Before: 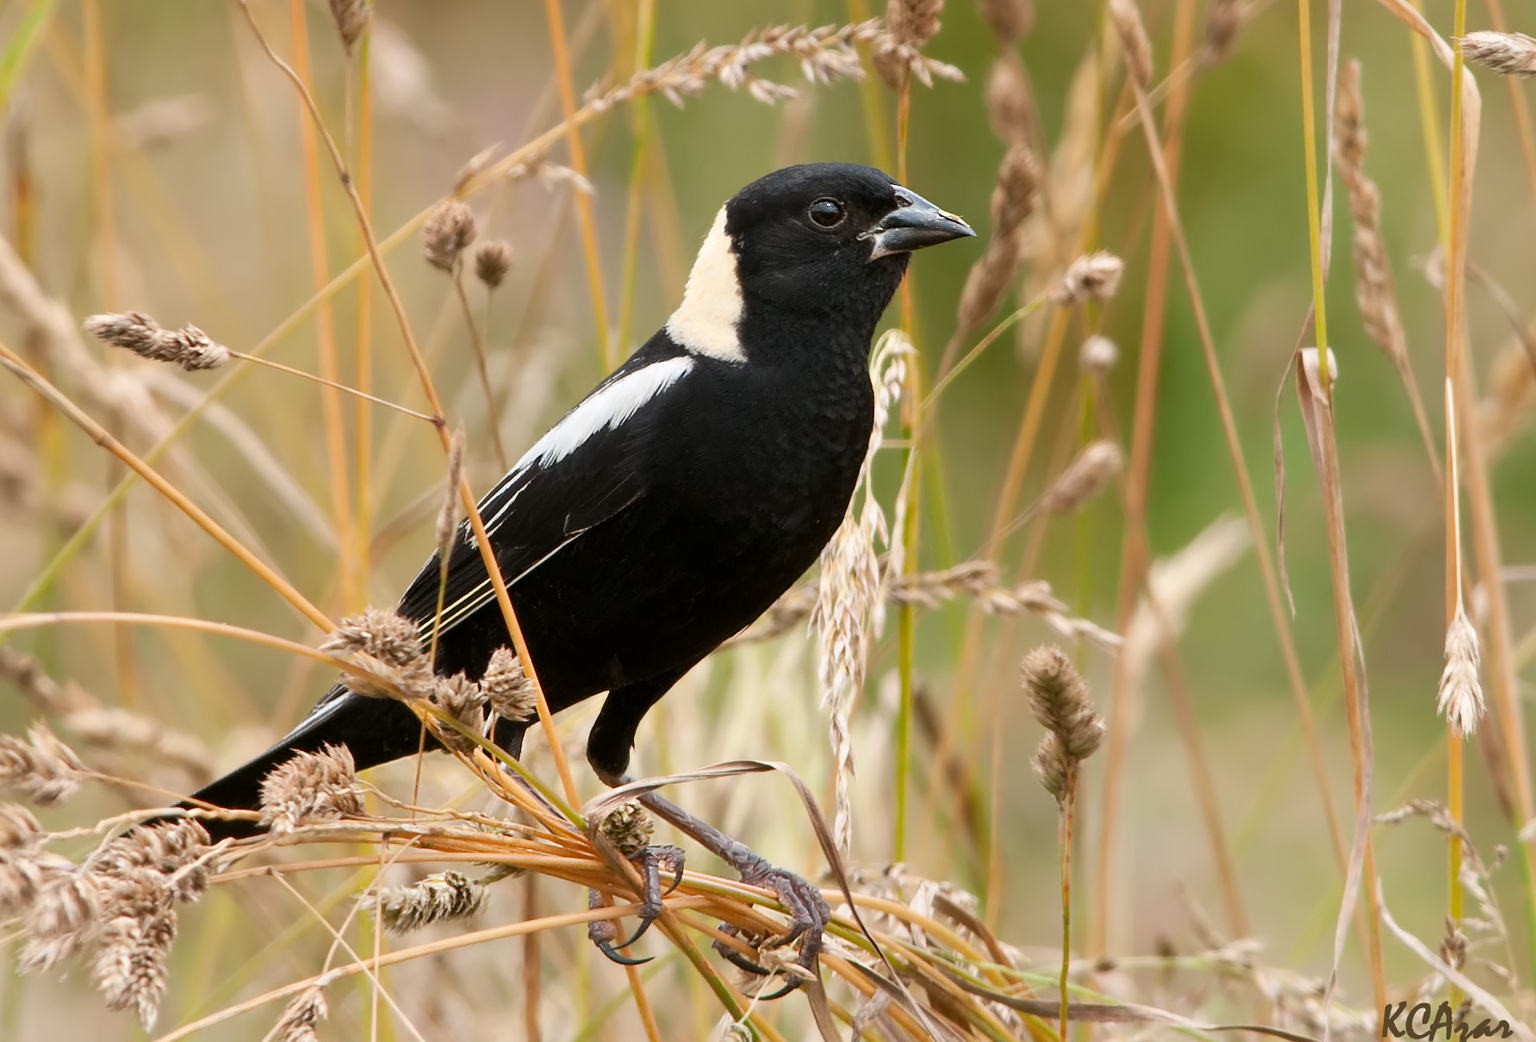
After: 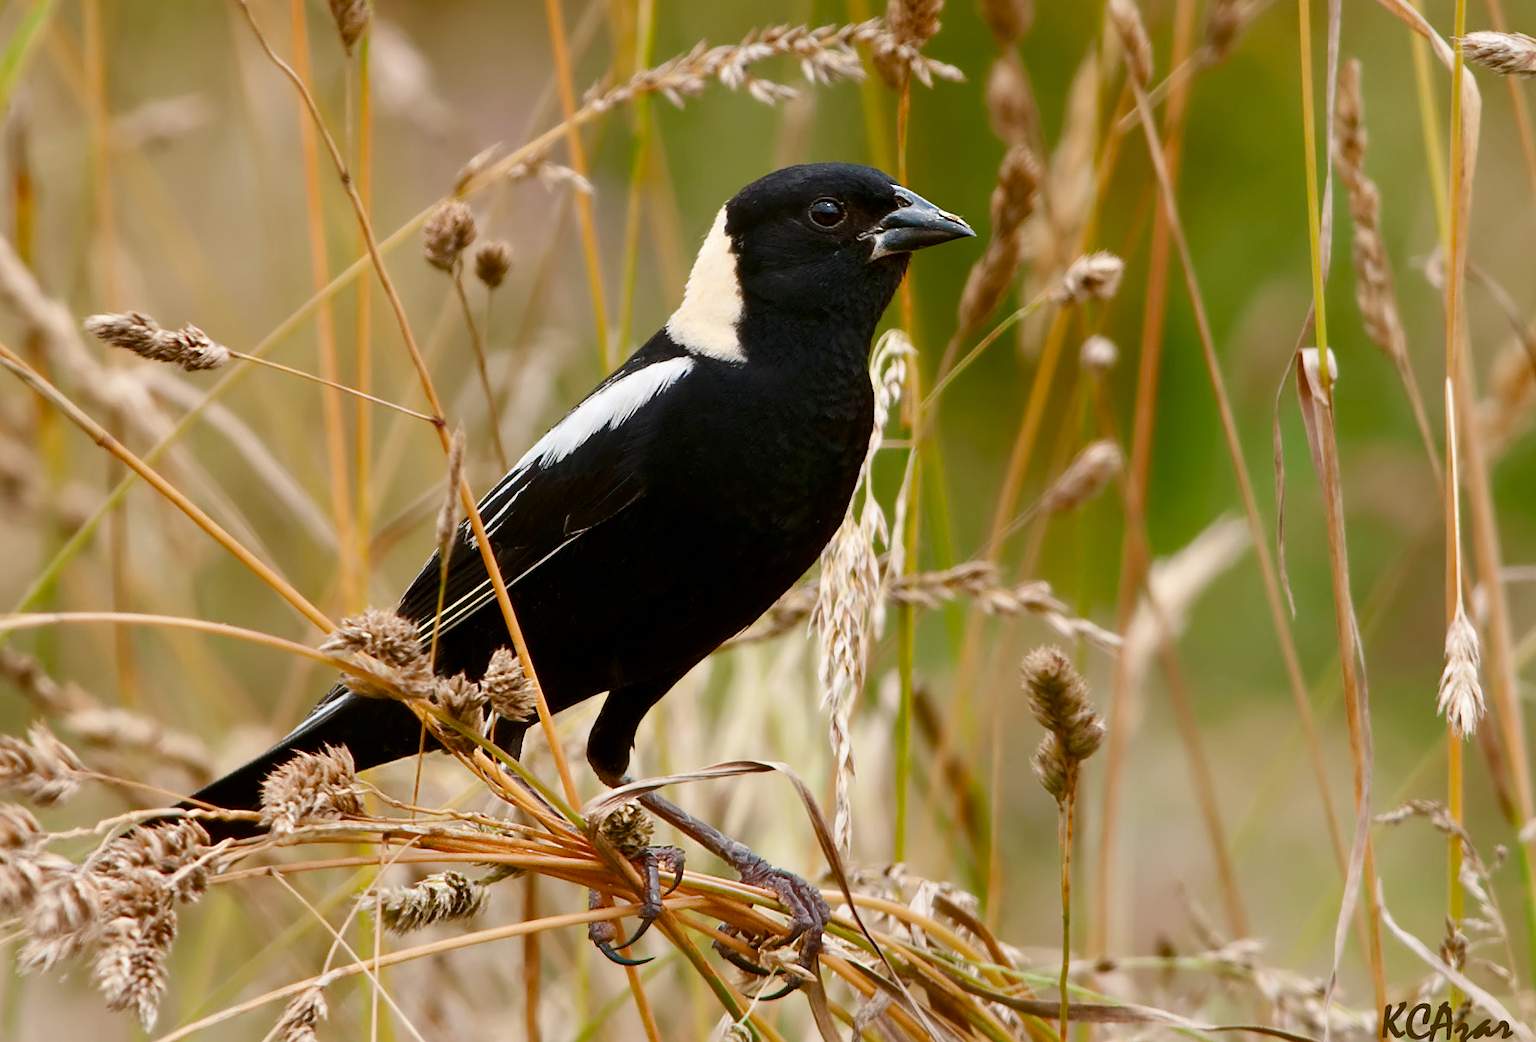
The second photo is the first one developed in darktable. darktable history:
color balance rgb: perceptual saturation grading › global saturation 39.329%, perceptual saturation grading › highlights -50.024%, perceptual saturation grading › shadows 30.484%
contrast brightness saturation: contrast 0.067, brightness -0.134, saturation 0.051
